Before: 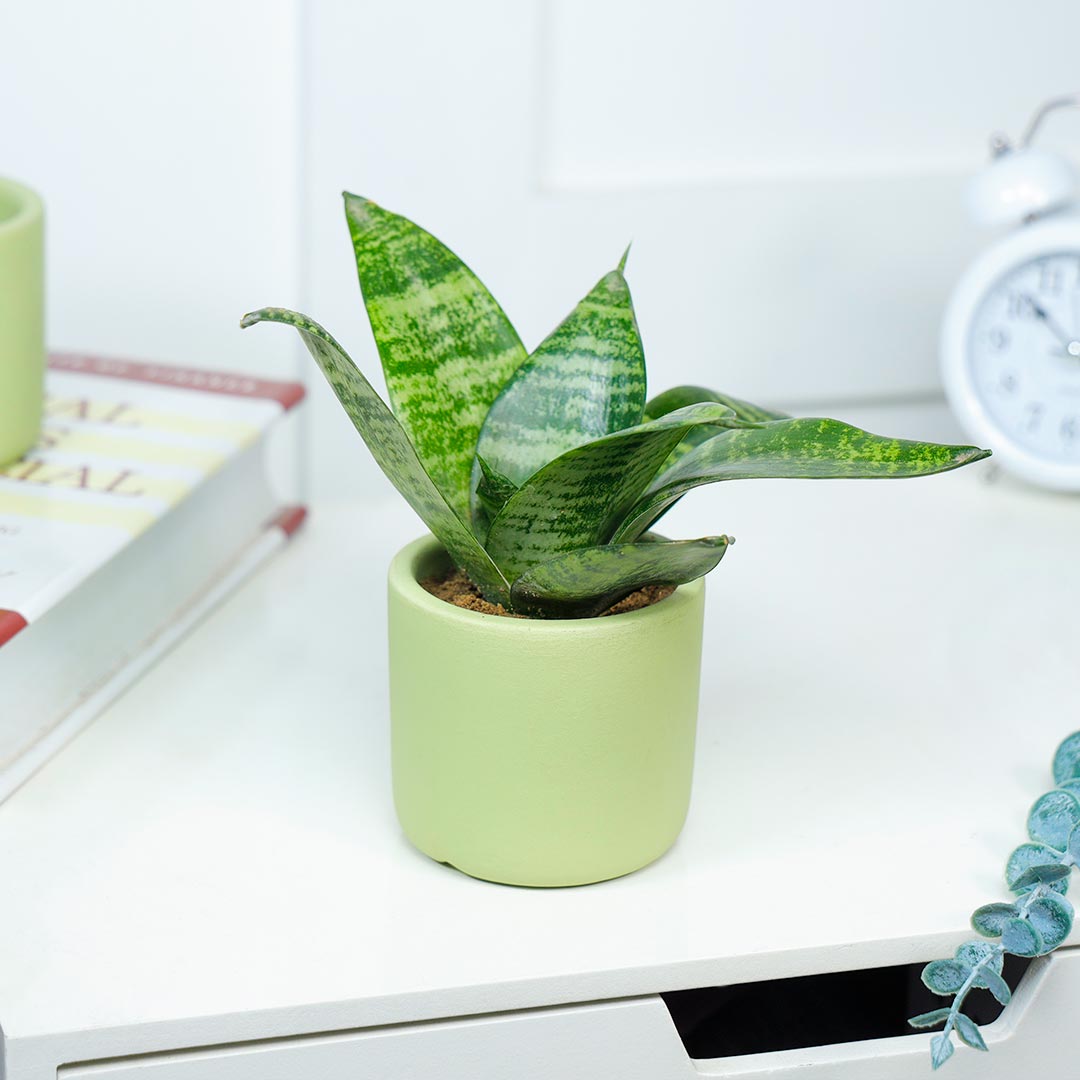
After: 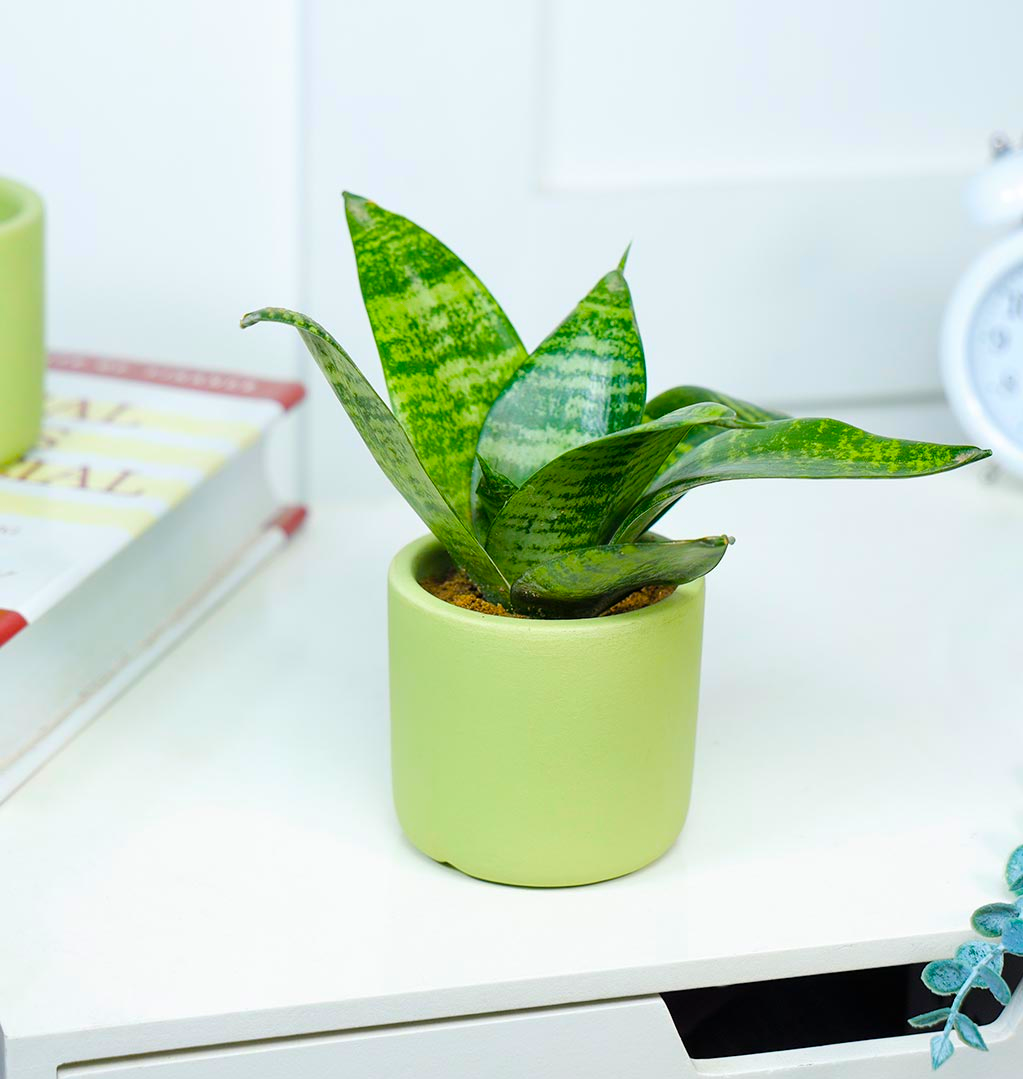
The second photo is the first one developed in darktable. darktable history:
tone equalizer: on, module defaults
crop and rotate: left 0%, right 5.199%
color balance rgb: perceptual saturation grading › global saturation 37.073%, global vibrance 20%
levels: levels [0, 0.498, 0.996]
